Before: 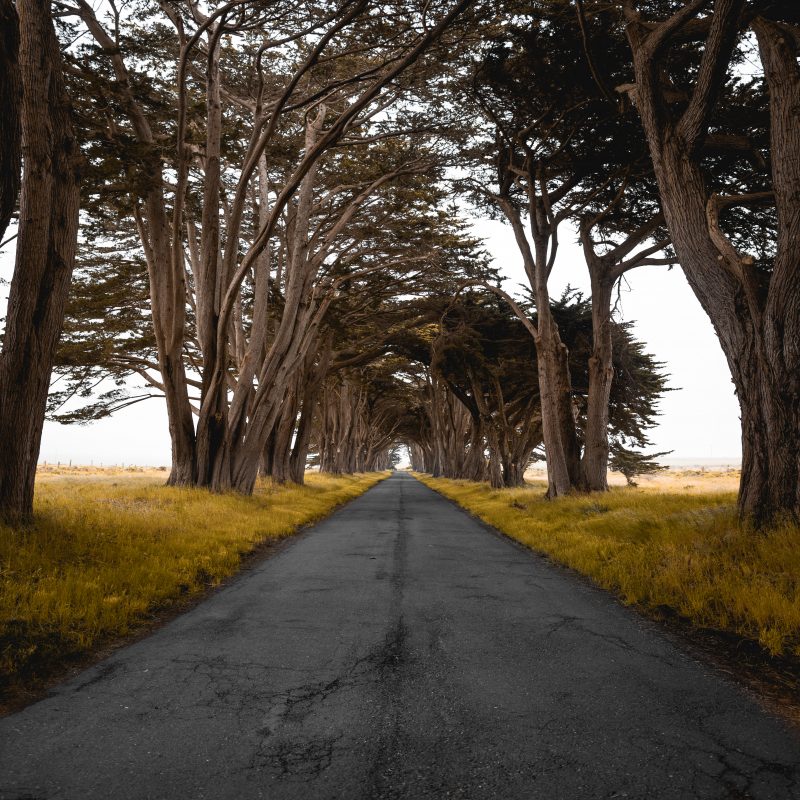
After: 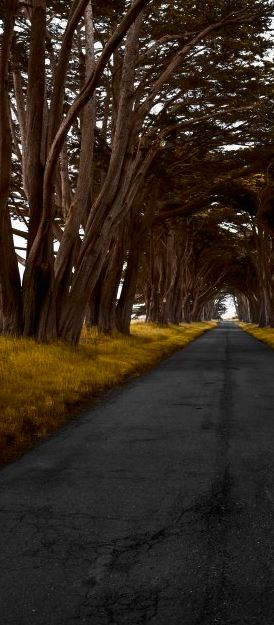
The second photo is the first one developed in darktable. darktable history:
contrast brightness saturation: contrast 0.105, brightness -0.266, saturation 0.136
crop and rotate: left 21.854%, top 18.825%, right 43.867%, bottom 2.969%
